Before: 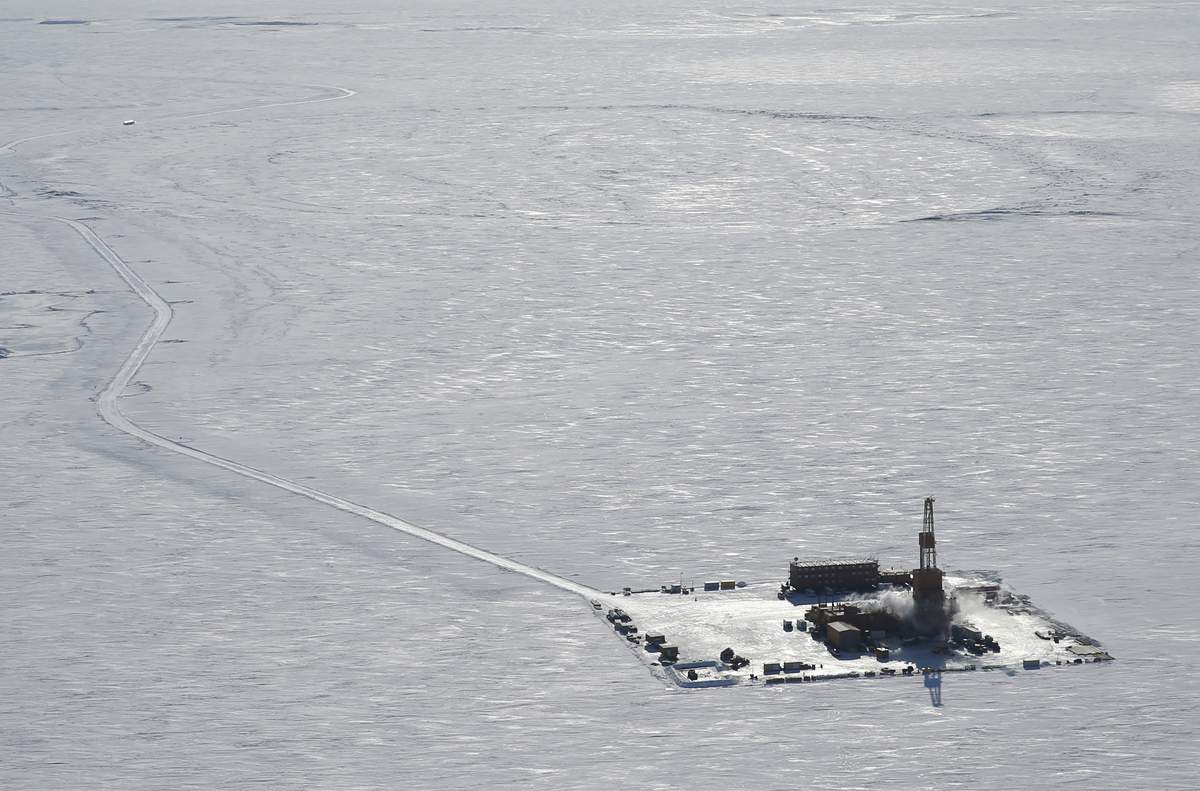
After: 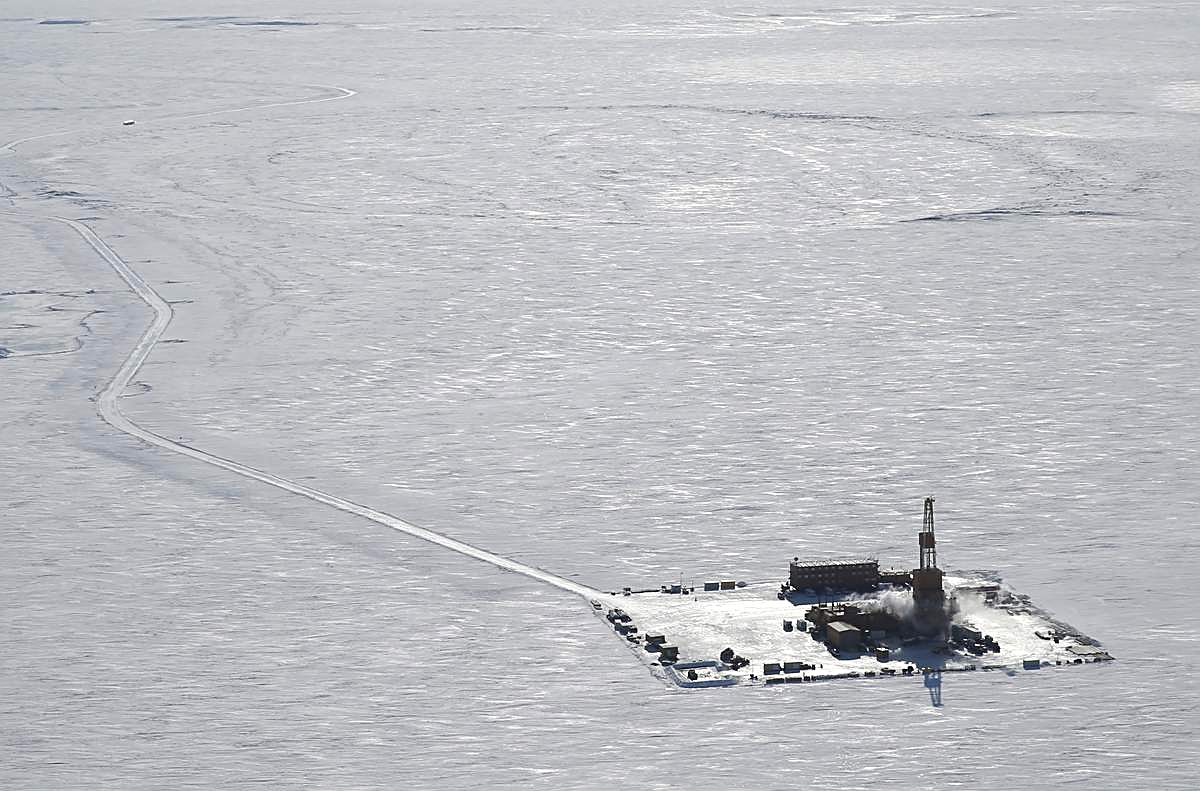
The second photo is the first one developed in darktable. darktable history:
tone equalizer: smoothing diameter 2.2%, edges refinement/feathering 15.31, mask exposure compensation -1.57 EV, filter diffusion 5
sharpen: on, module defaults
exposure: exposure 0.201 EV, compensate exposure bias true, compensate highlight preservation false
